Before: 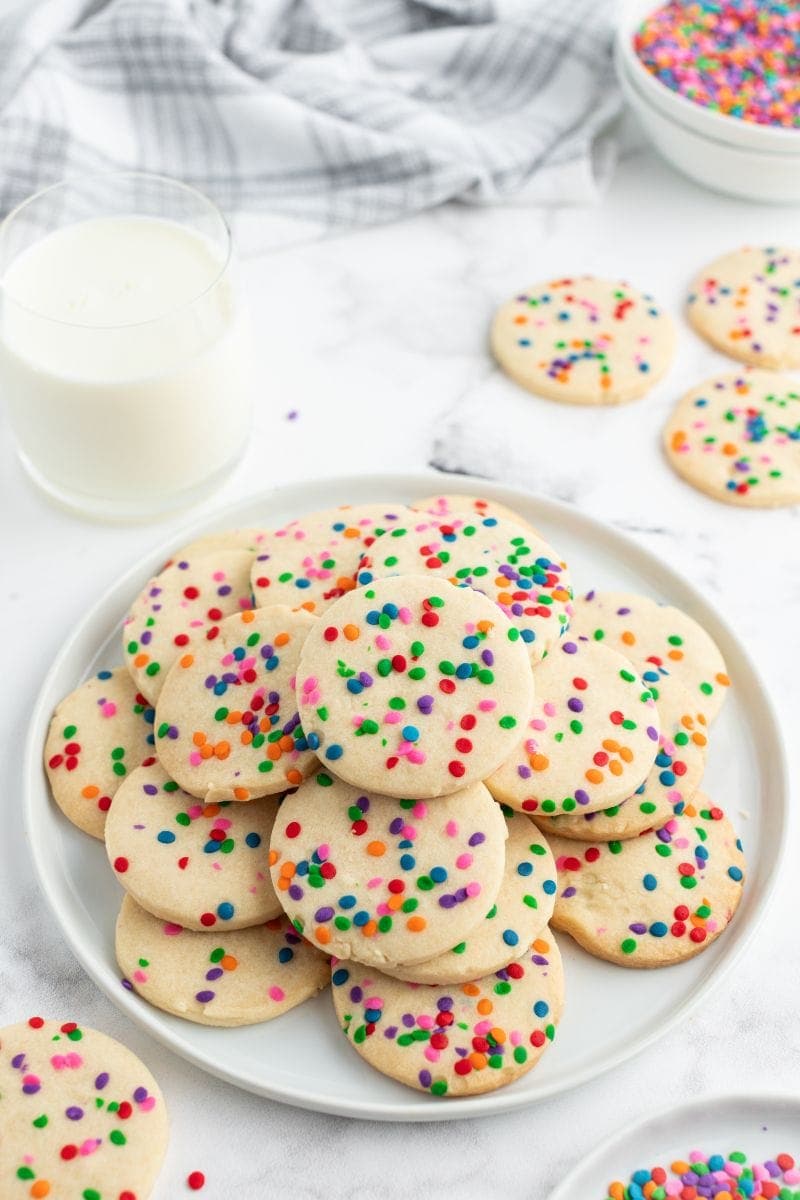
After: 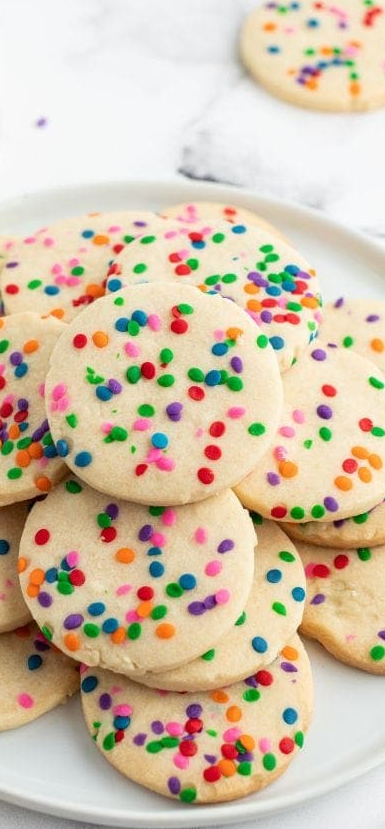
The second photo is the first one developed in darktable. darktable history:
crop: left 31.406%, top 24.468%, right 20.349%, bottom 6.399%
